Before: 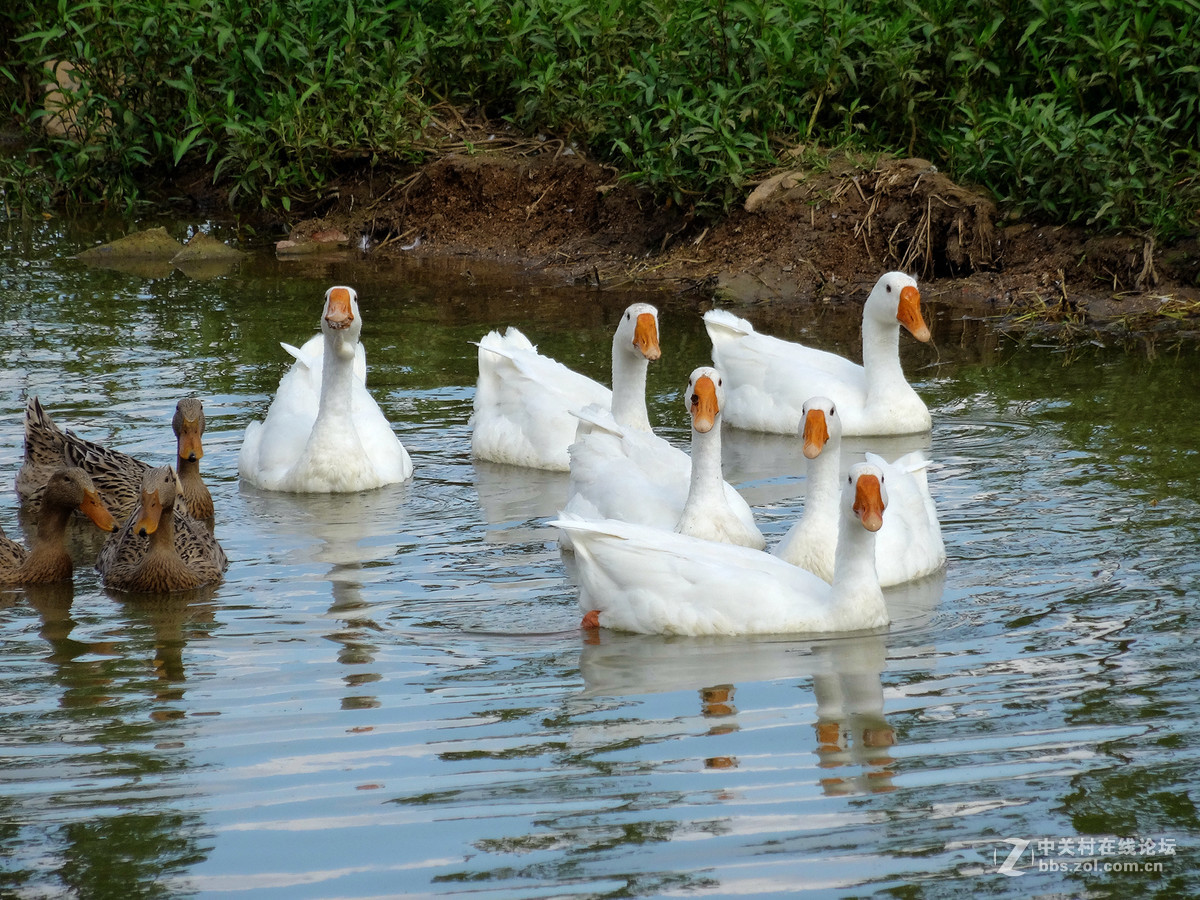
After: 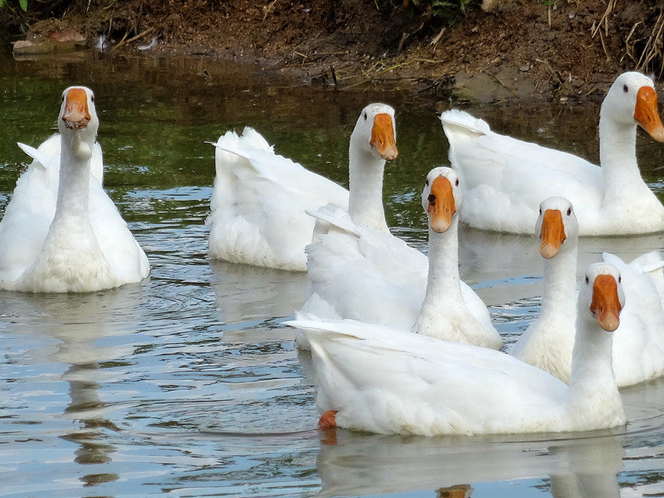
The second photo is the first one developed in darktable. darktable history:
crop and rotate: left 21.959%, top 22.316%, right 22.678%, bottom 22.331%
